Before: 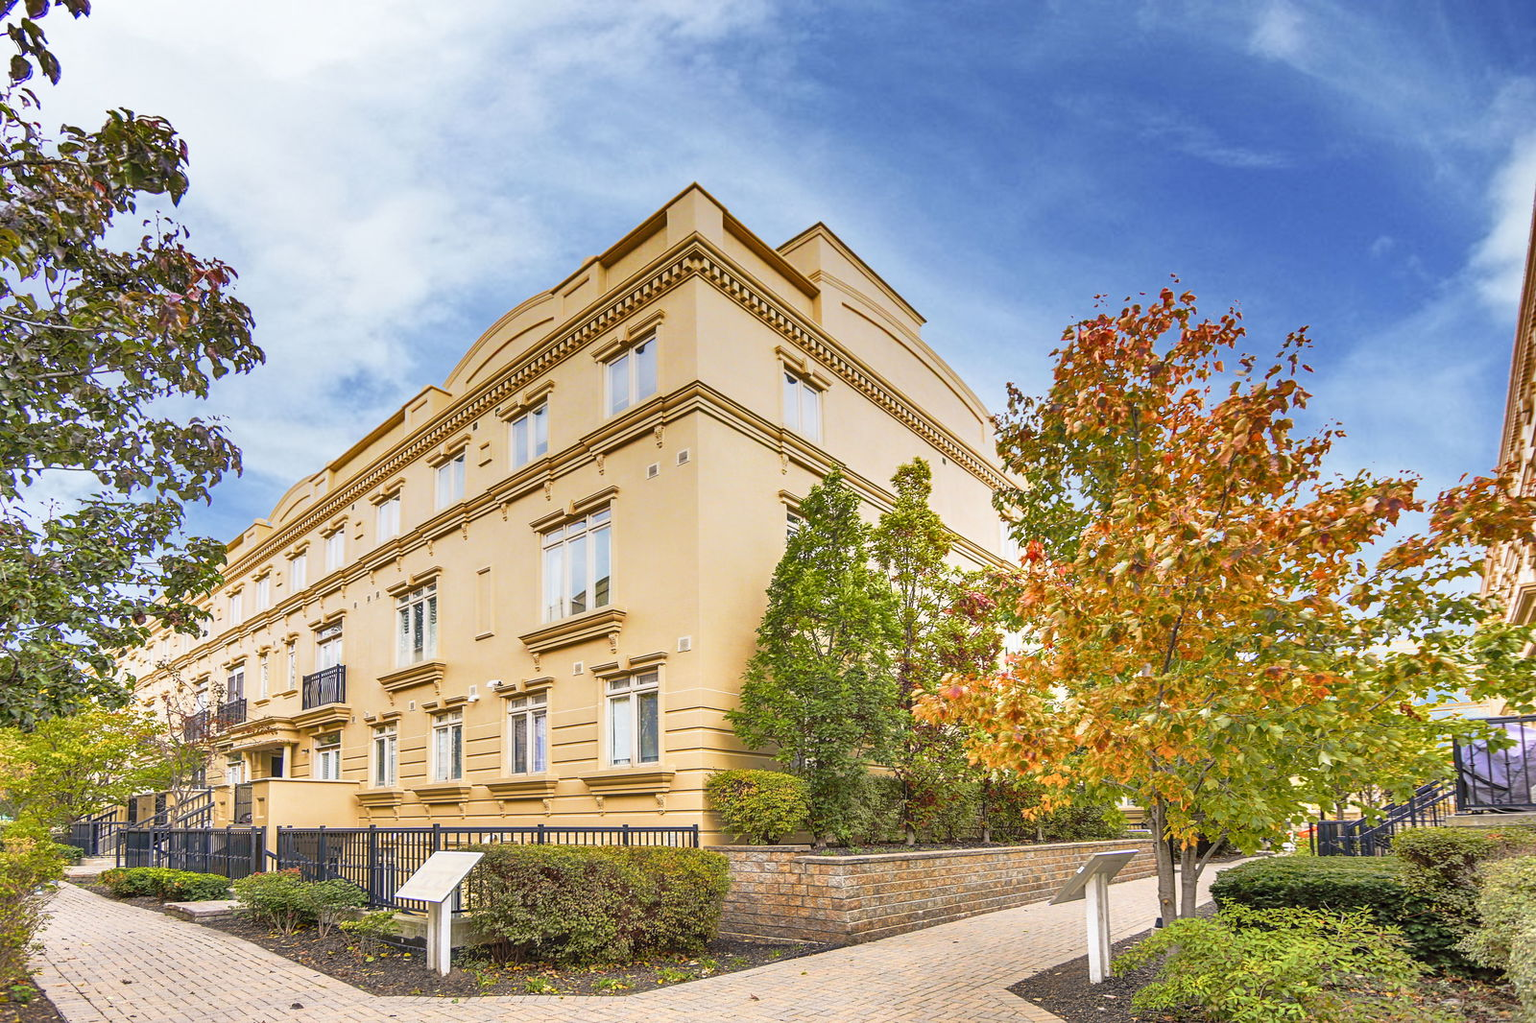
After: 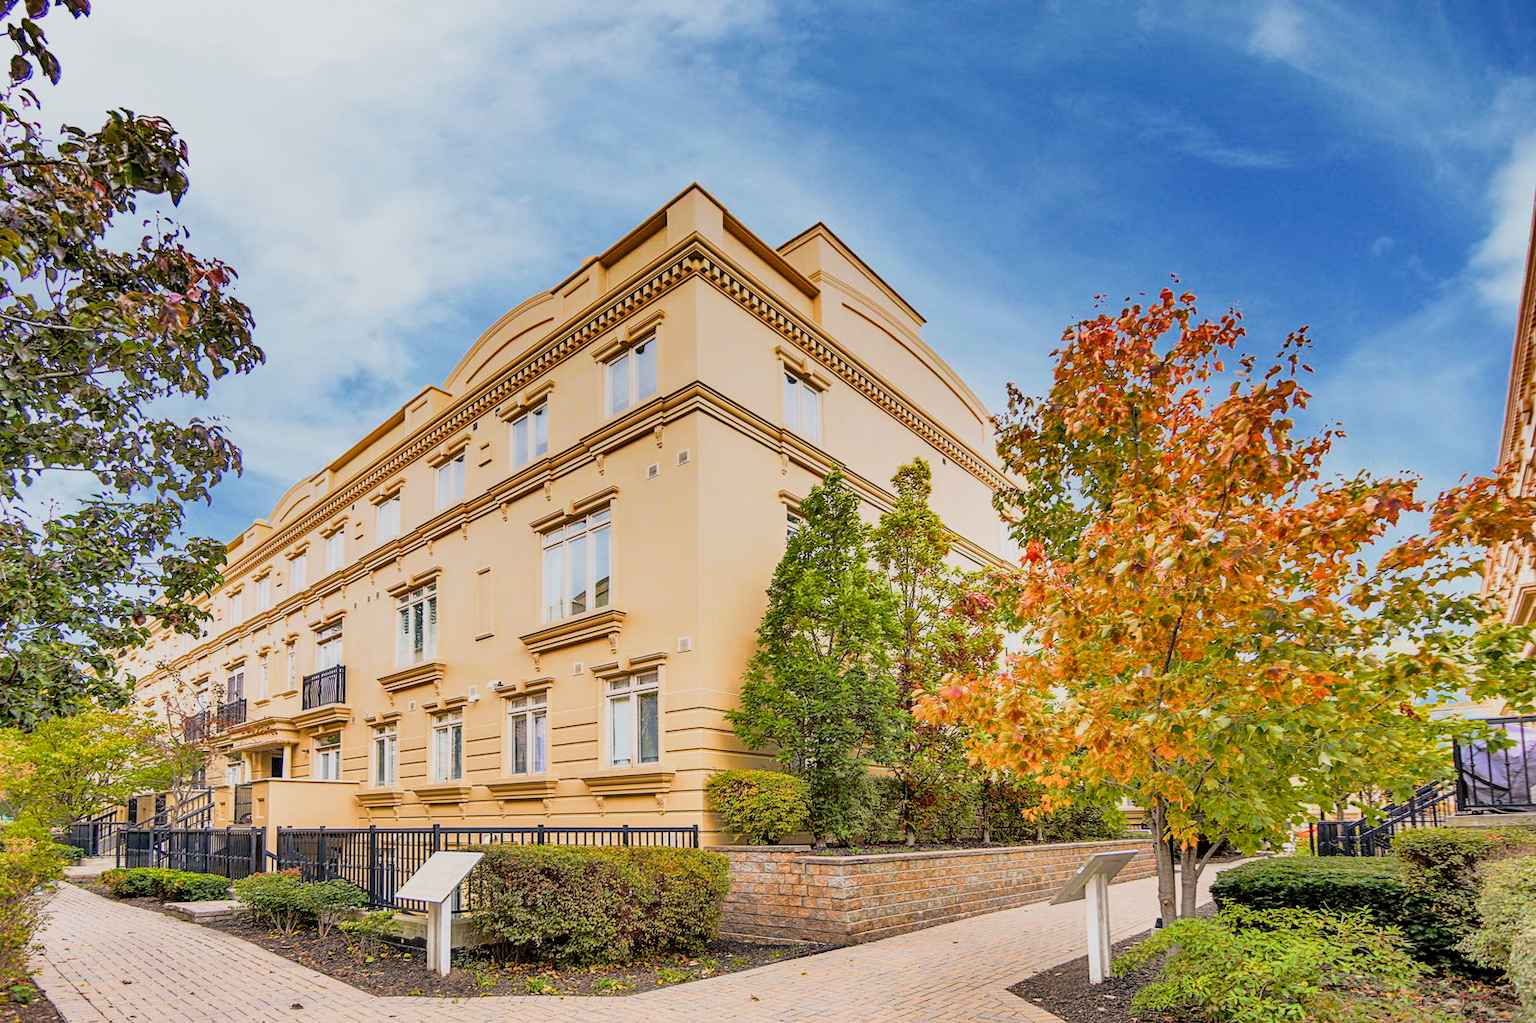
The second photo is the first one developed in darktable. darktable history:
filmic rgb: black relative exposure -7.76 EV, white relative exposure 4.36 EV, target black luminance 0%, hardness 3.76, latitude 50.52%, contrast 1.068, highlights saturation mix 8.67%, shadows ↔ highlights balance -0.22%
